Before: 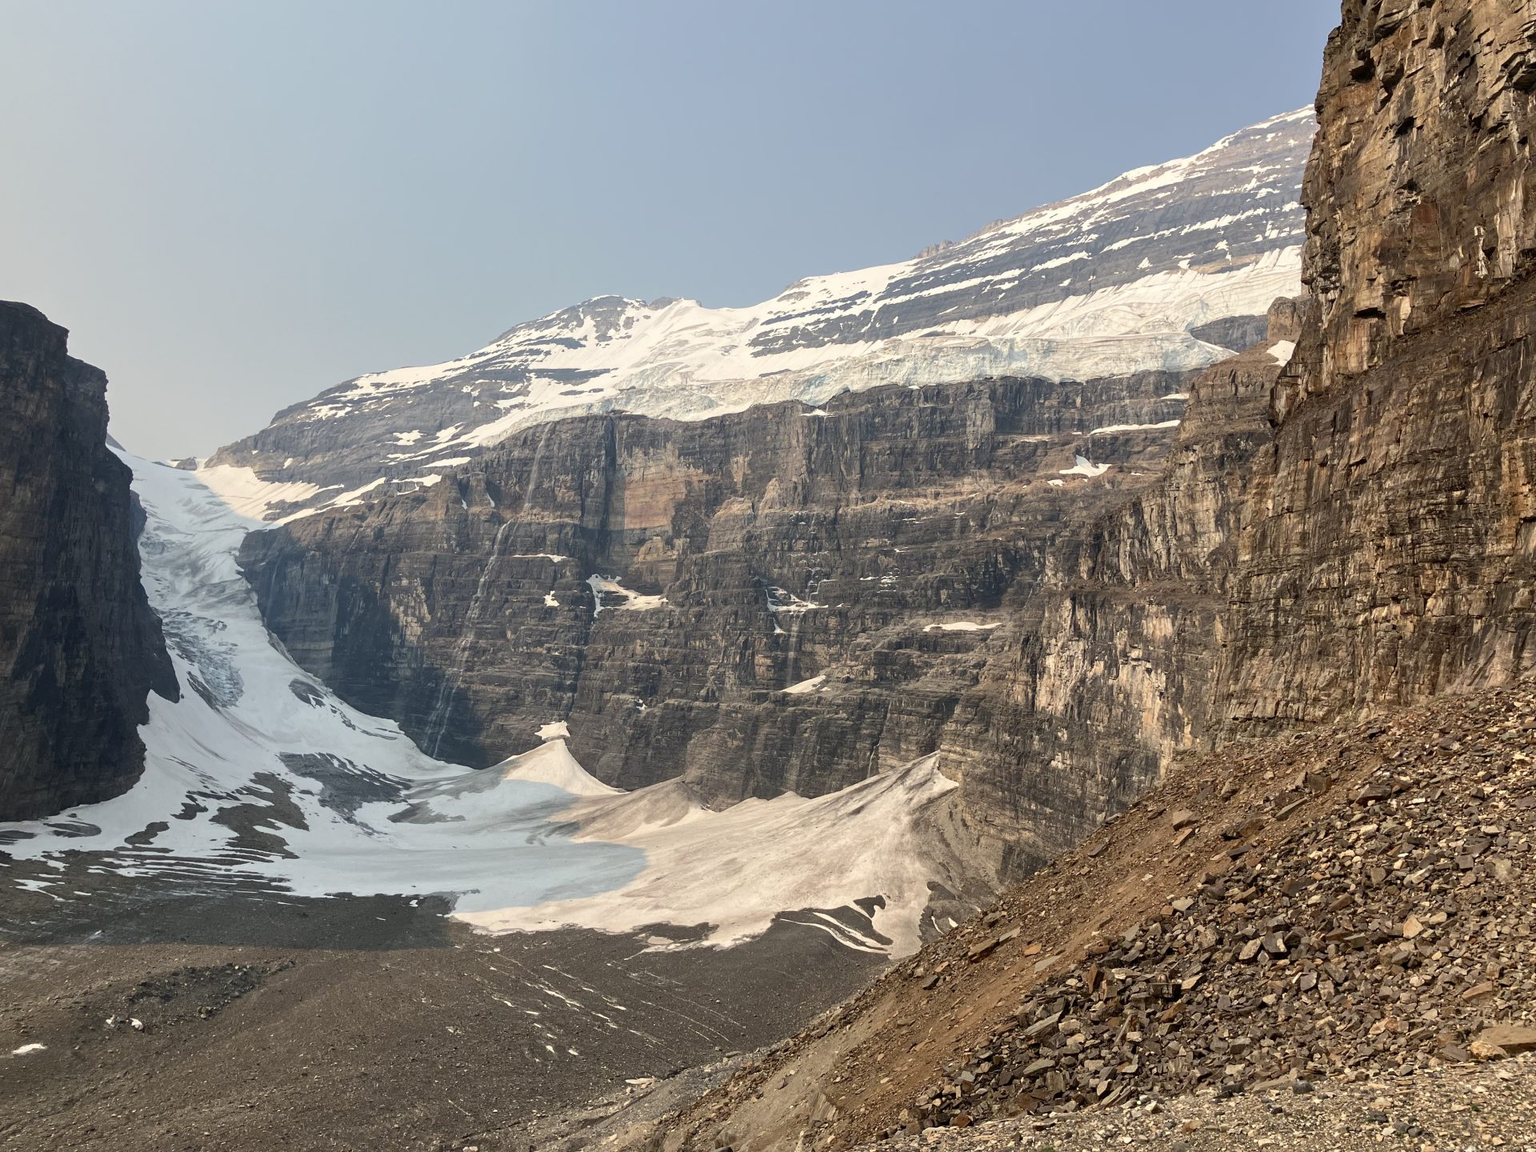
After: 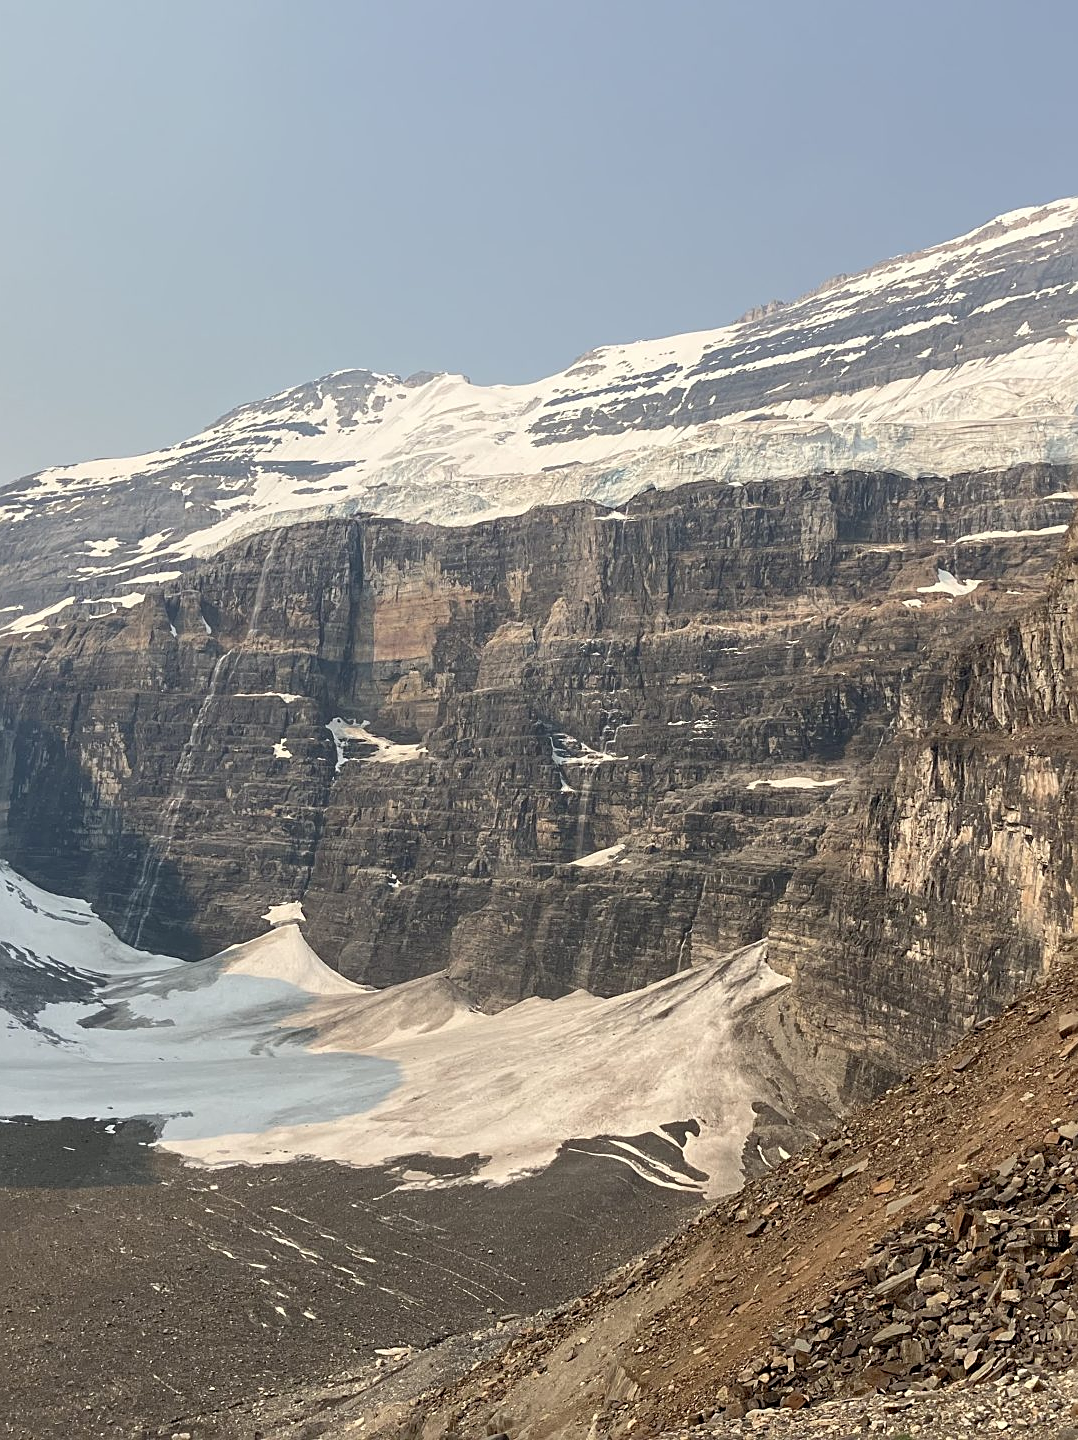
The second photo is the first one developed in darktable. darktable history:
sharpen: on, module defaults
crop: left 21.25%, right 22.558%
shadows and highlights: shadows 43.21, highlights 7.65
